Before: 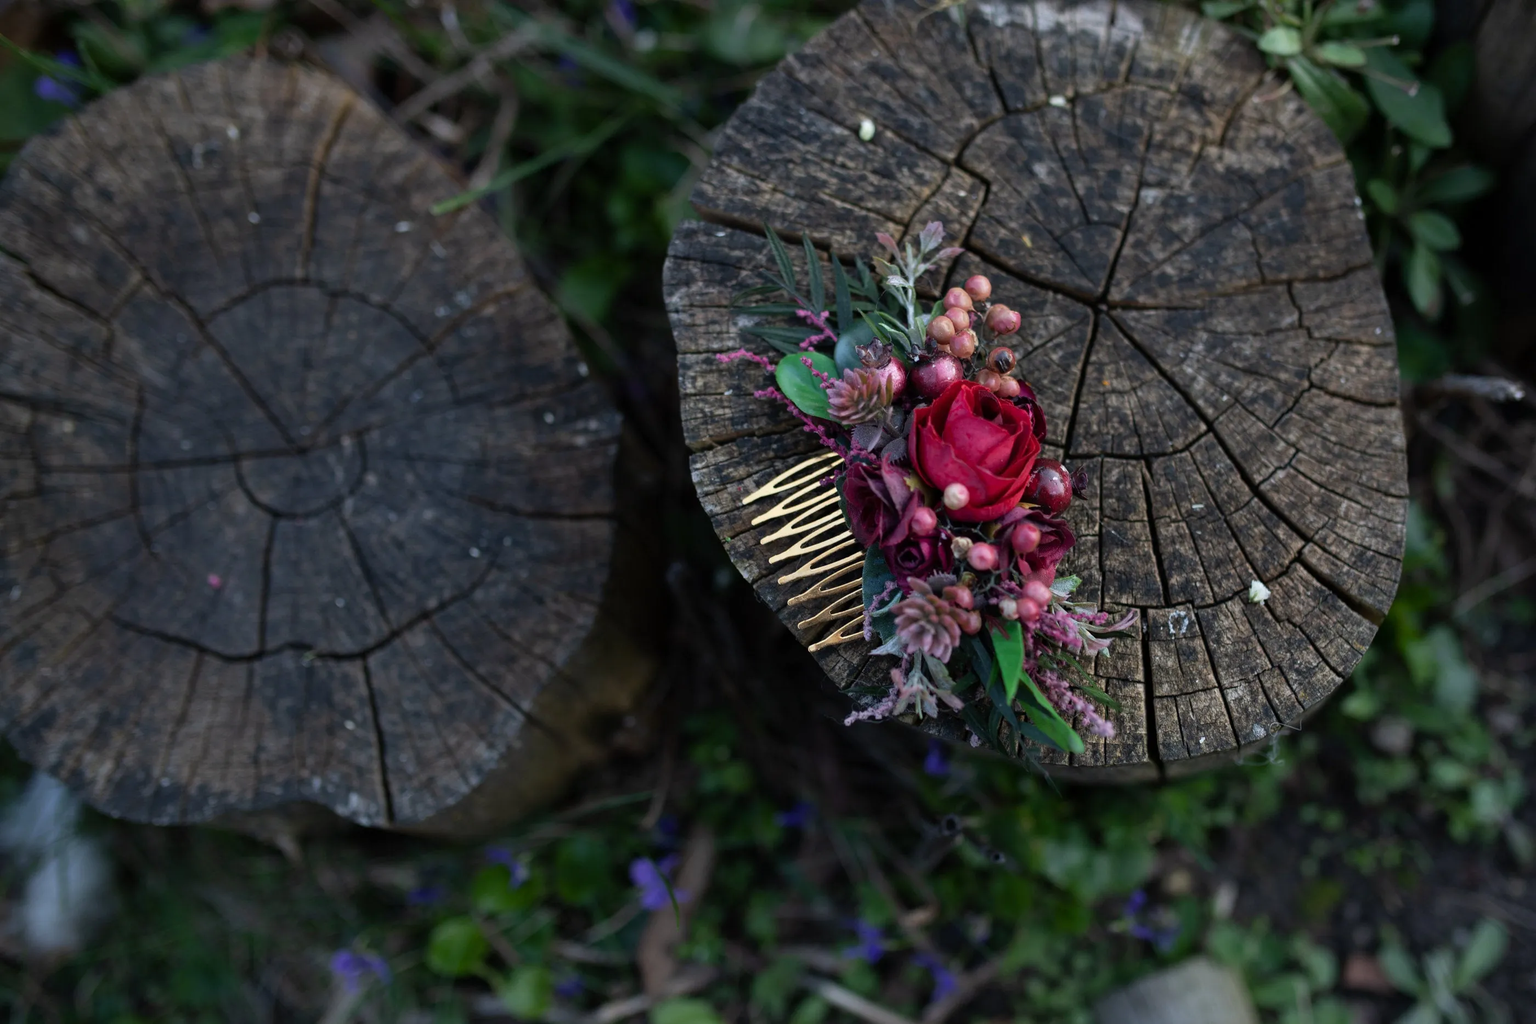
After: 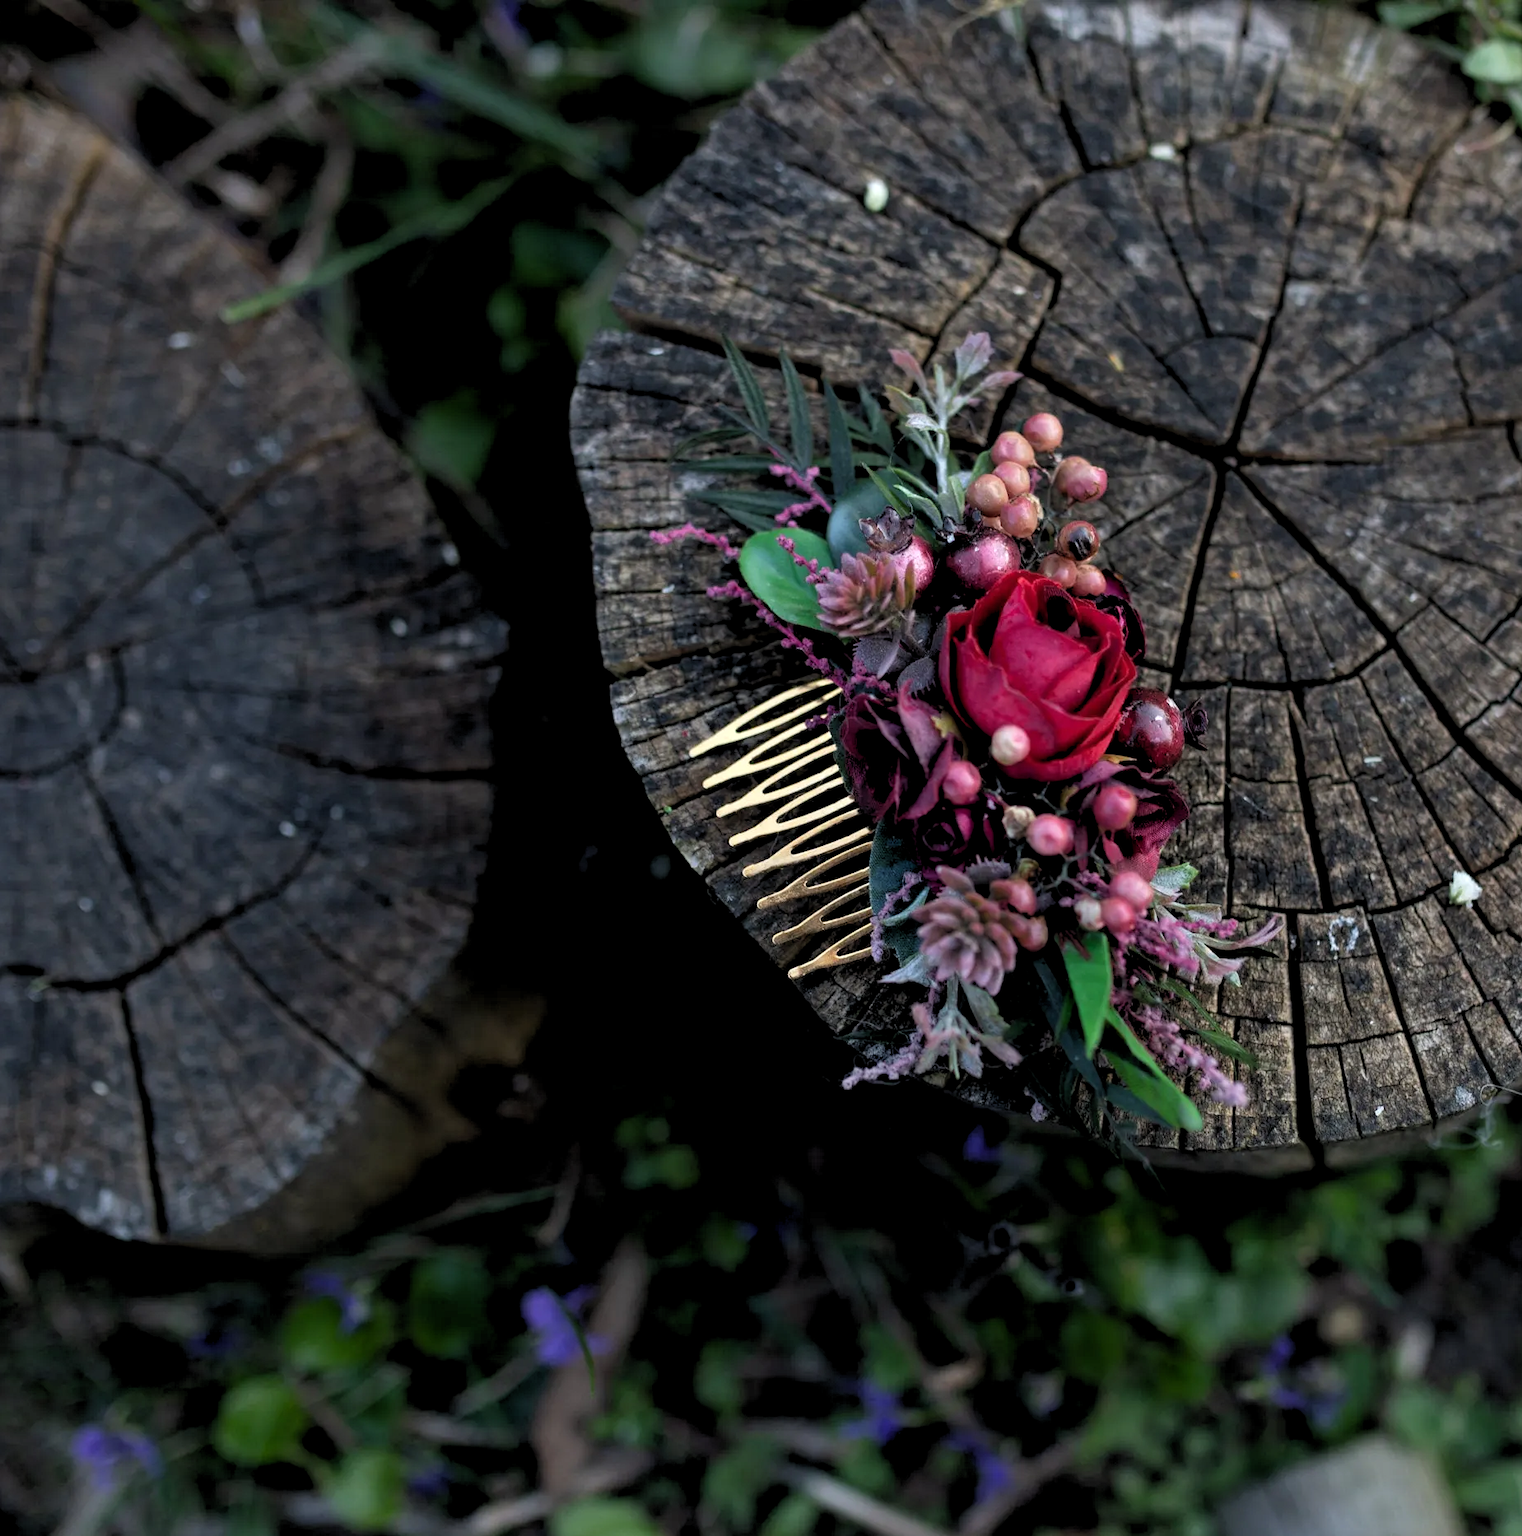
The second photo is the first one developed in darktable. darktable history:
crop and rotate: left 18.442%, right 15.508%
rgb levels: levels [[0.01, 0.419, 0.839], [0, 0.5, 1], [0, 0.5, 1]]
